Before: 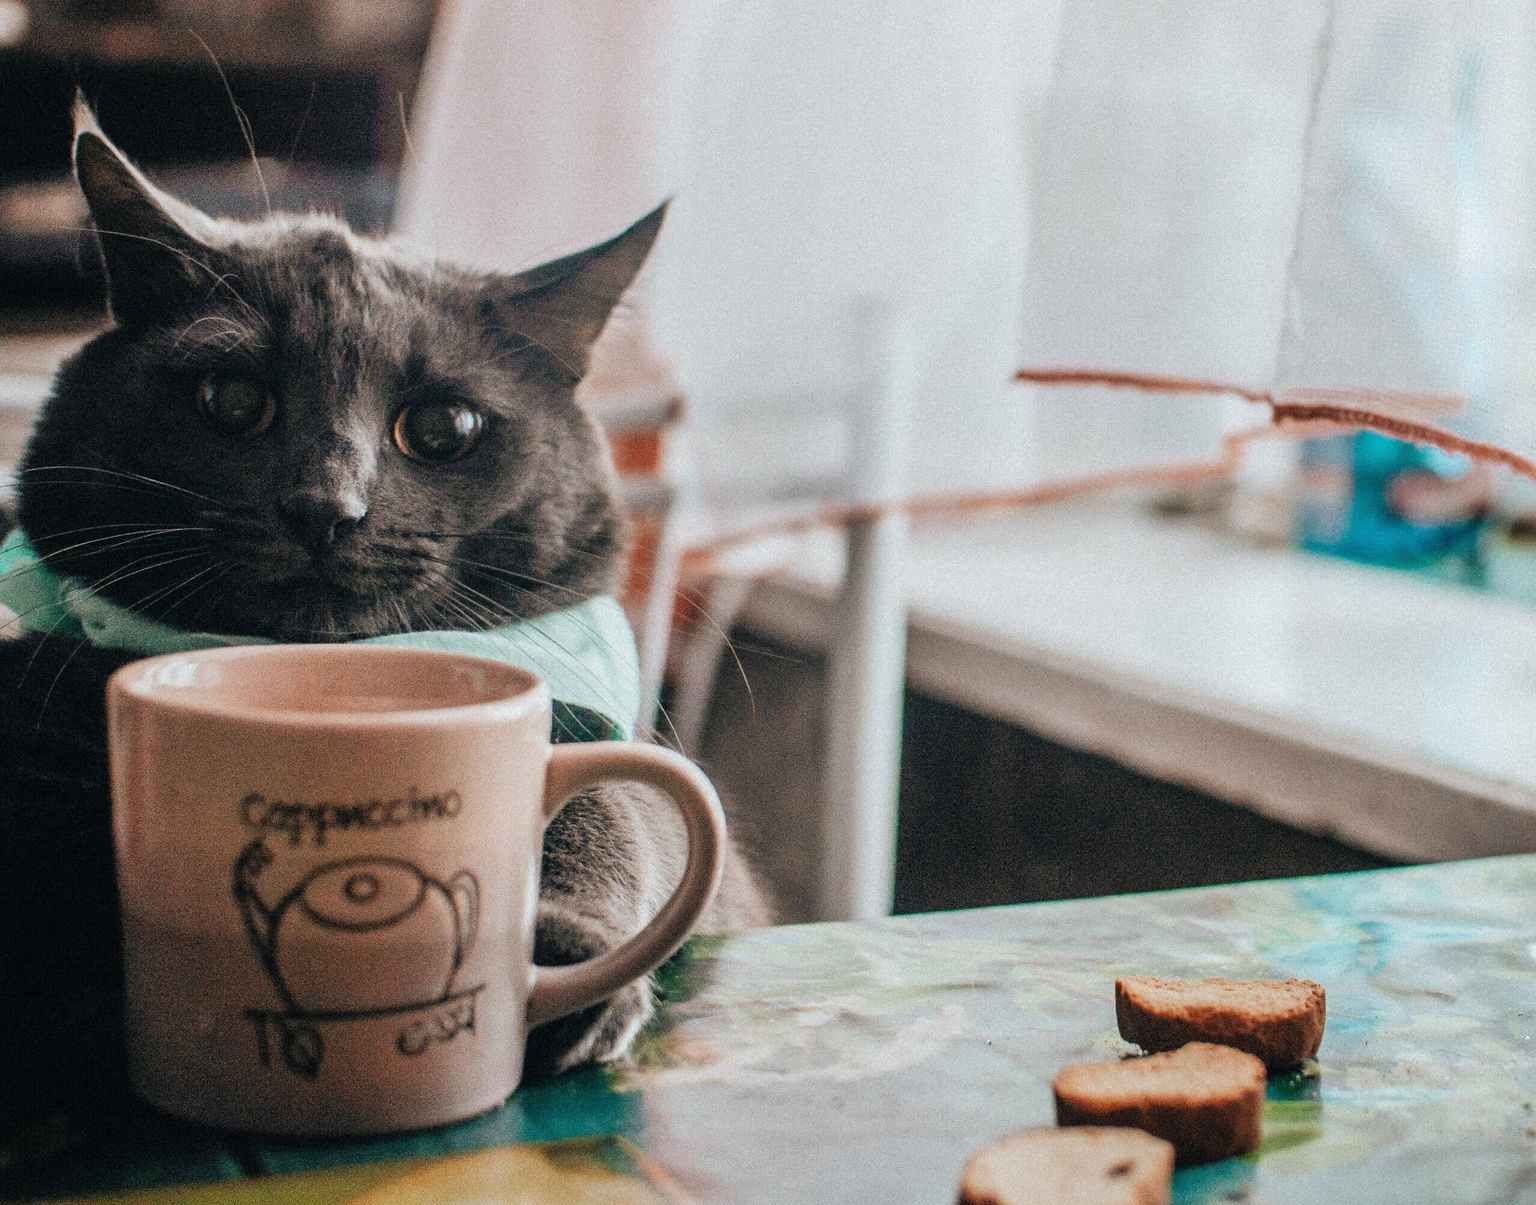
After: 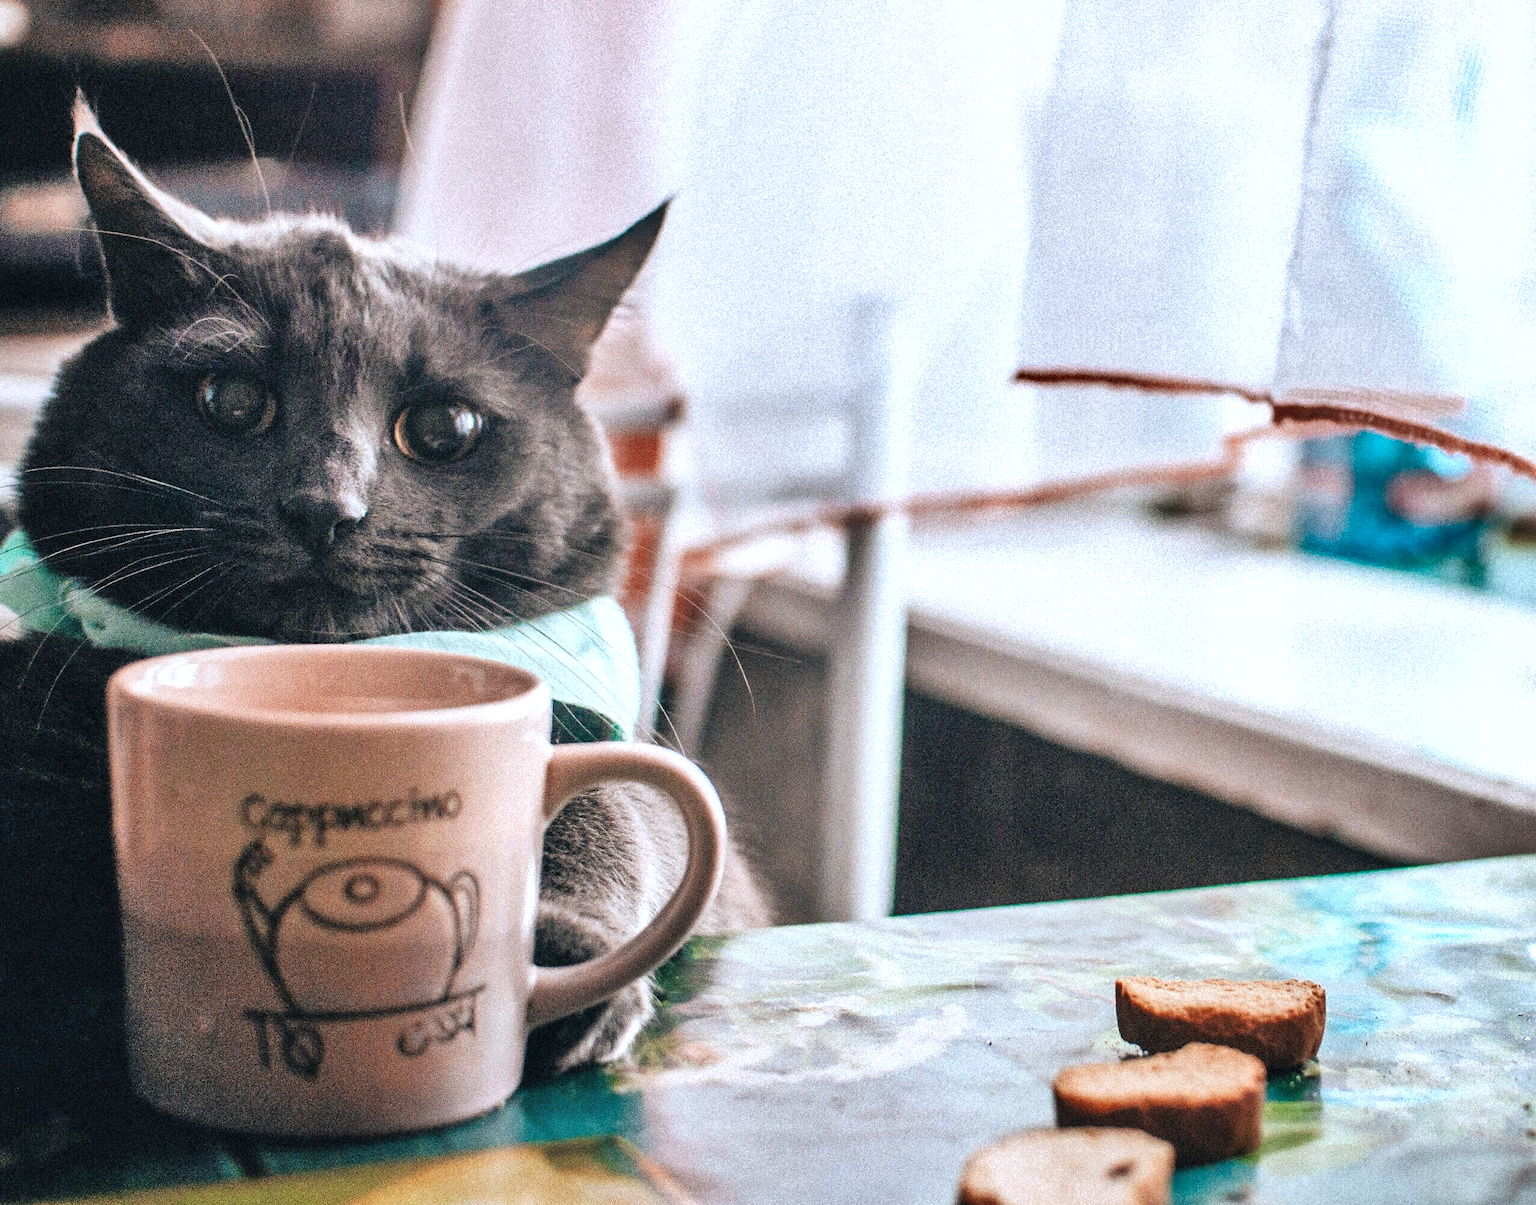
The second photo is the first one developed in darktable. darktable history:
white balance: red 0.984, blue 1.059
shadows and highlights: soften with gaussian
exposure: exposure 0.6 EV, compensate highlight preservation false
